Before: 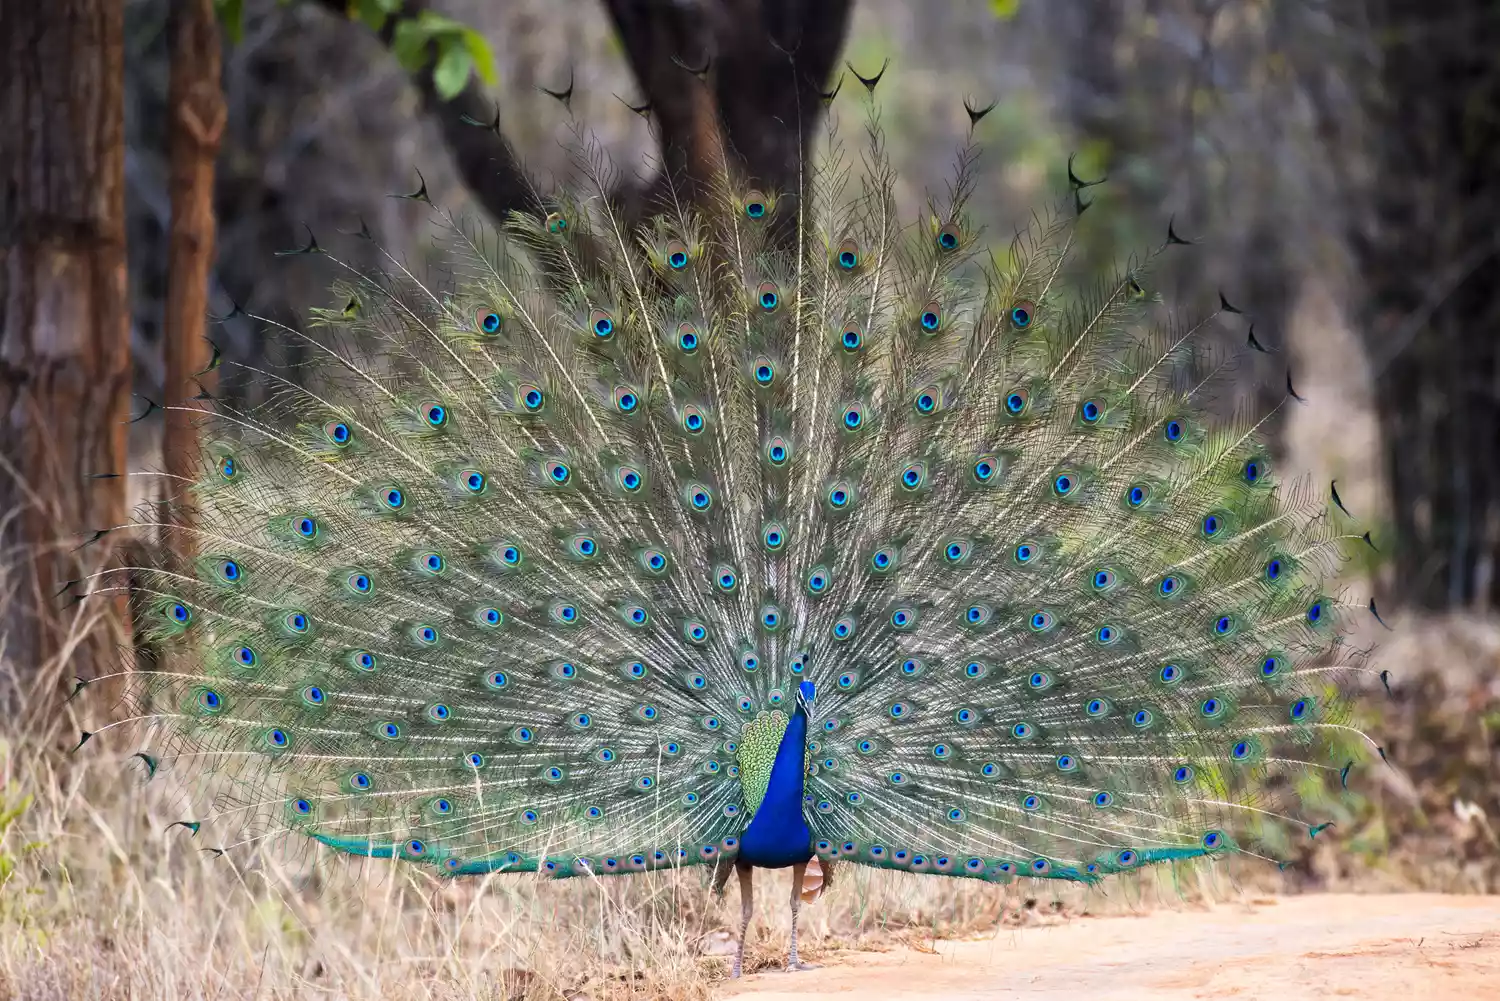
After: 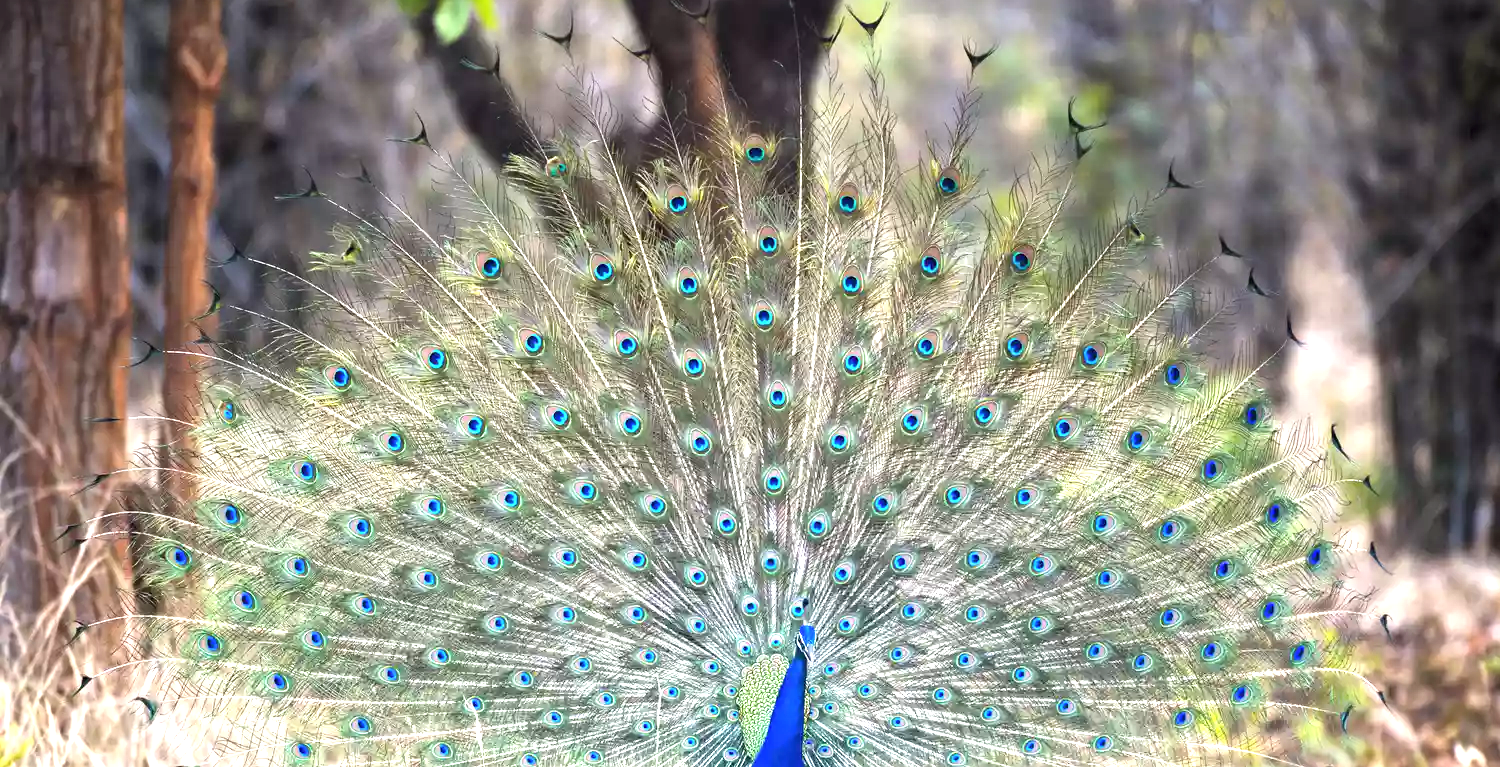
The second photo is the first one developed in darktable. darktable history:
exposure: black level correction 0, exposure 1.2 EV, compensate highlight preservation false
shadows and highlights: shadows -10, white point adjustment 1.5, highlights 10
crop: top 5.667%, bottom 17.637%
